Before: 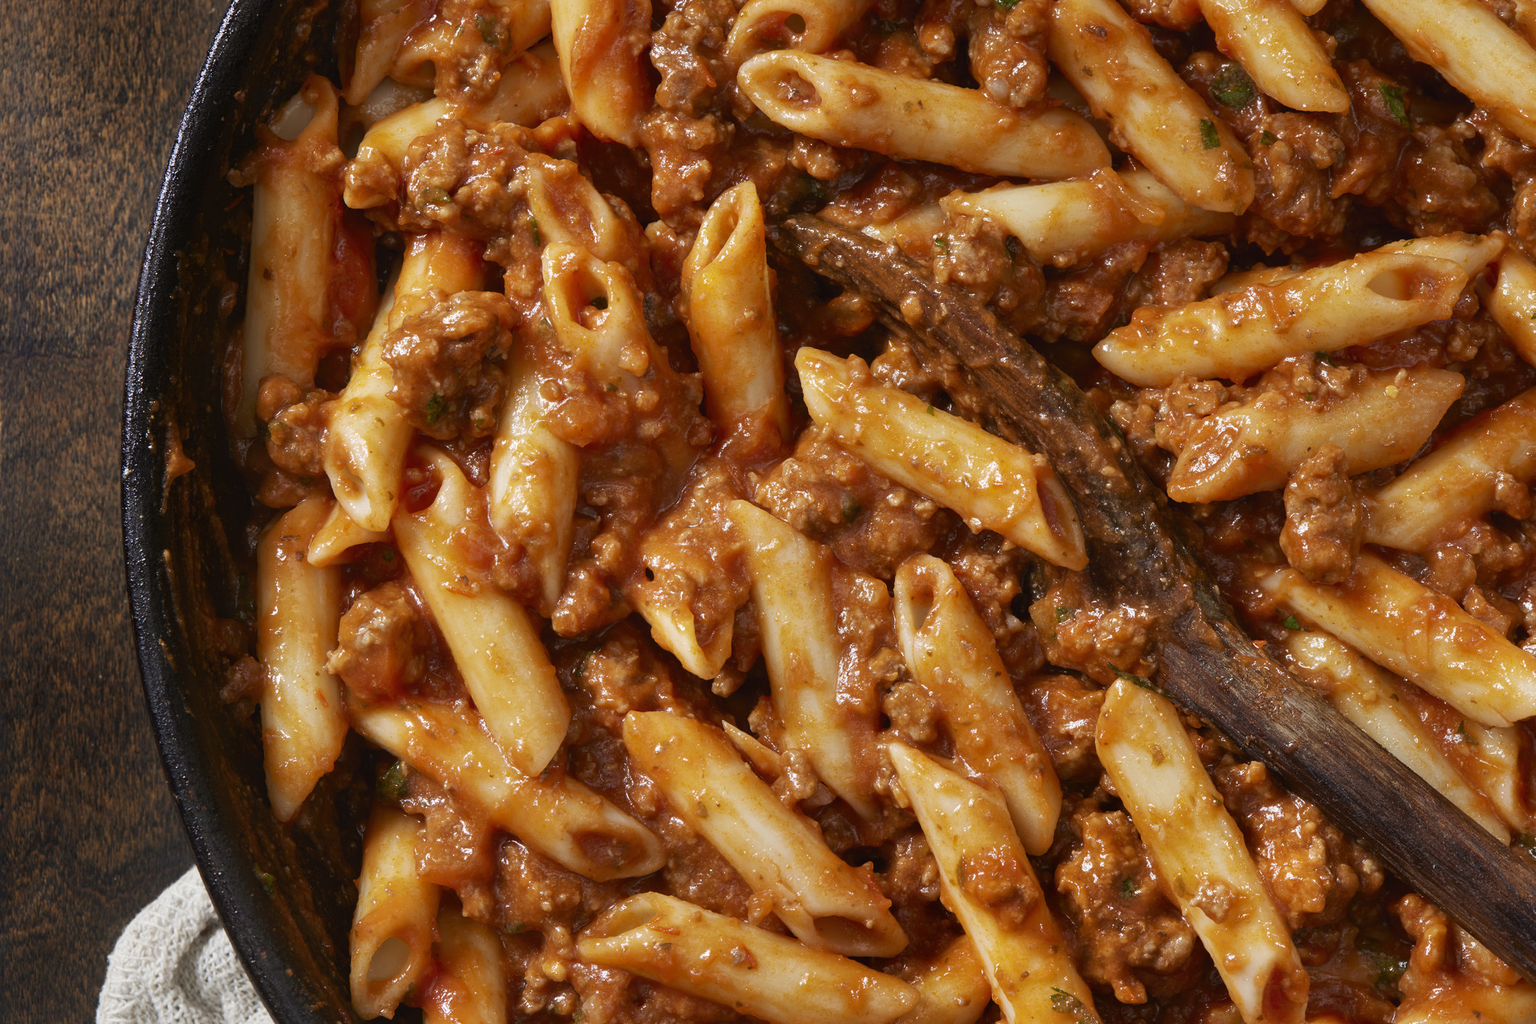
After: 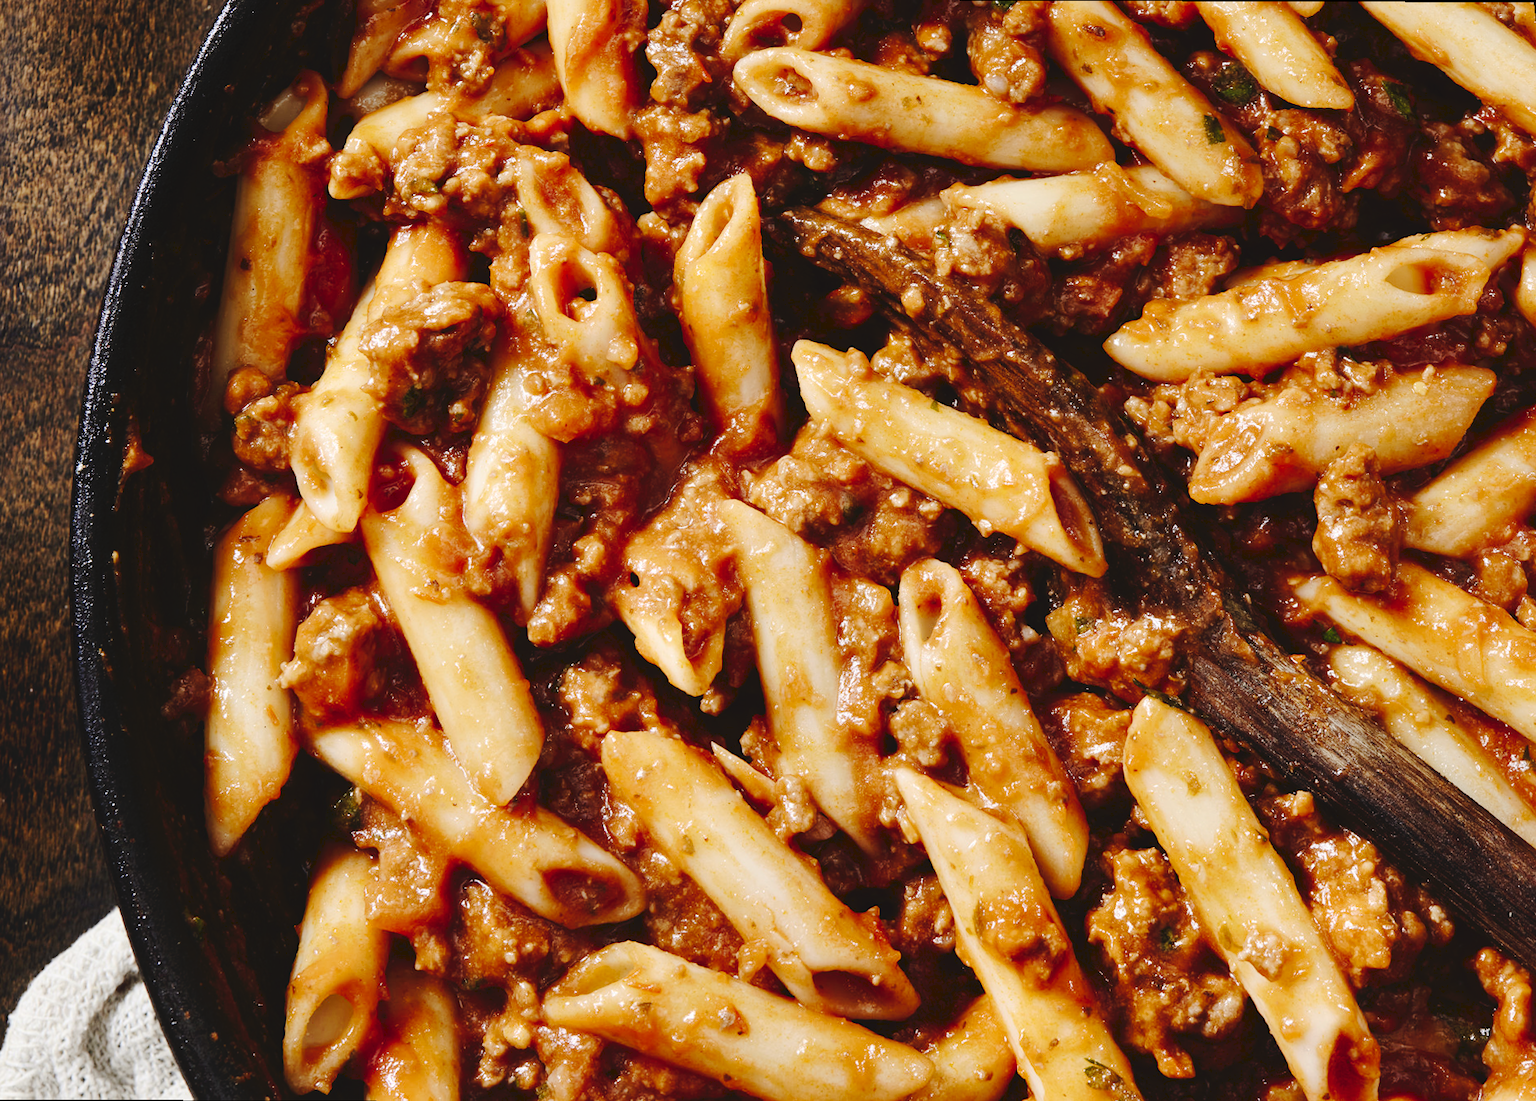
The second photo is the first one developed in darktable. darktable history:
rotate and perspective: rotation 0.215°, lens shift (vertical) -0.139, crop left 0.069, crop right 0.939, crop top 0.002, crop bottom 0.996
tone curve: curves: ch0 [(0, 0) (0.003, 0.058) (0.011, 0.061) (0.025, 0.065) (0.044, 0.076) (0.069, 0.083) (0.1, 0.09) (0.136, 0.102) (0.177, 0.145) (0.224, 0.196) (0.277, 0.278) (0.335, 0.375) (0.399, 0.486) (0.468, 0.578) (0.543, 0.651) (0.623, 0.717) (0.709, 0.783) (0.801, 0.838) (0.898, 0.91) (1, 1)], preserve colors none
contrast brightness saturation: contrast 0.24, brightness 0.09
